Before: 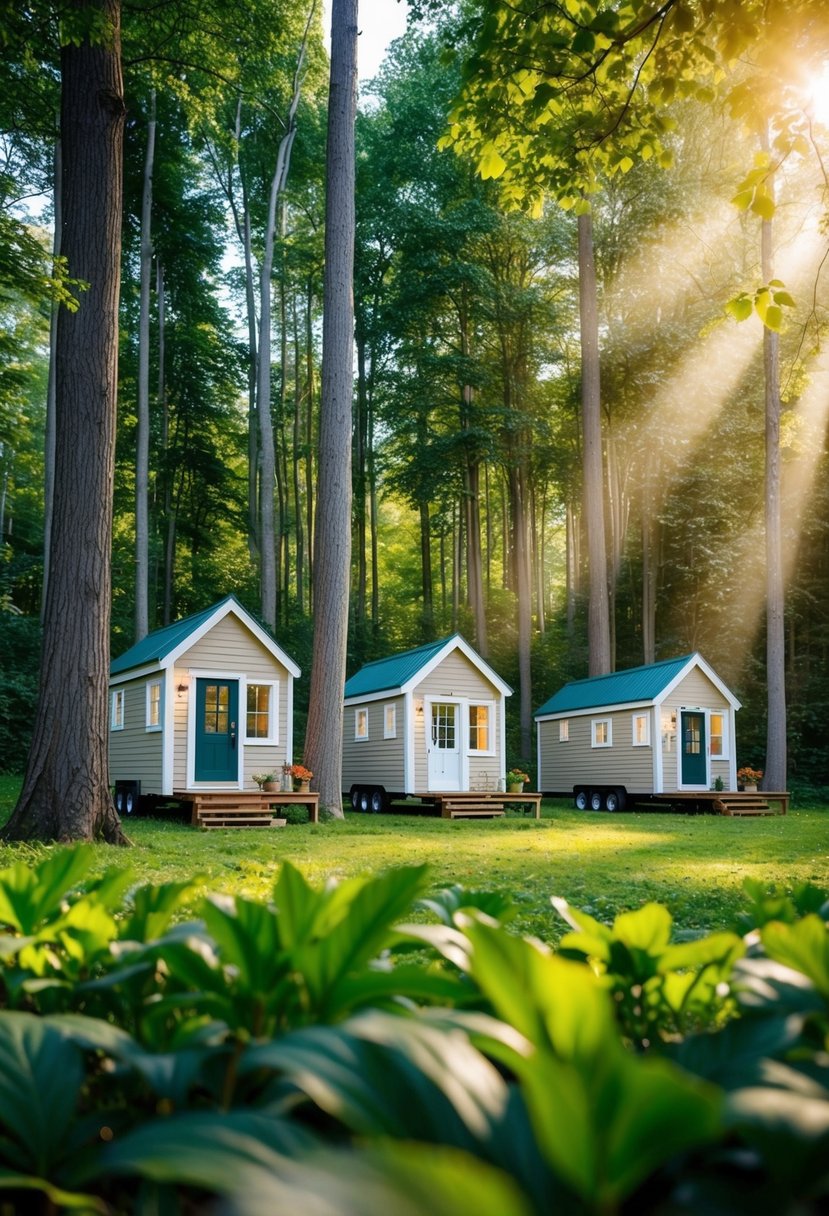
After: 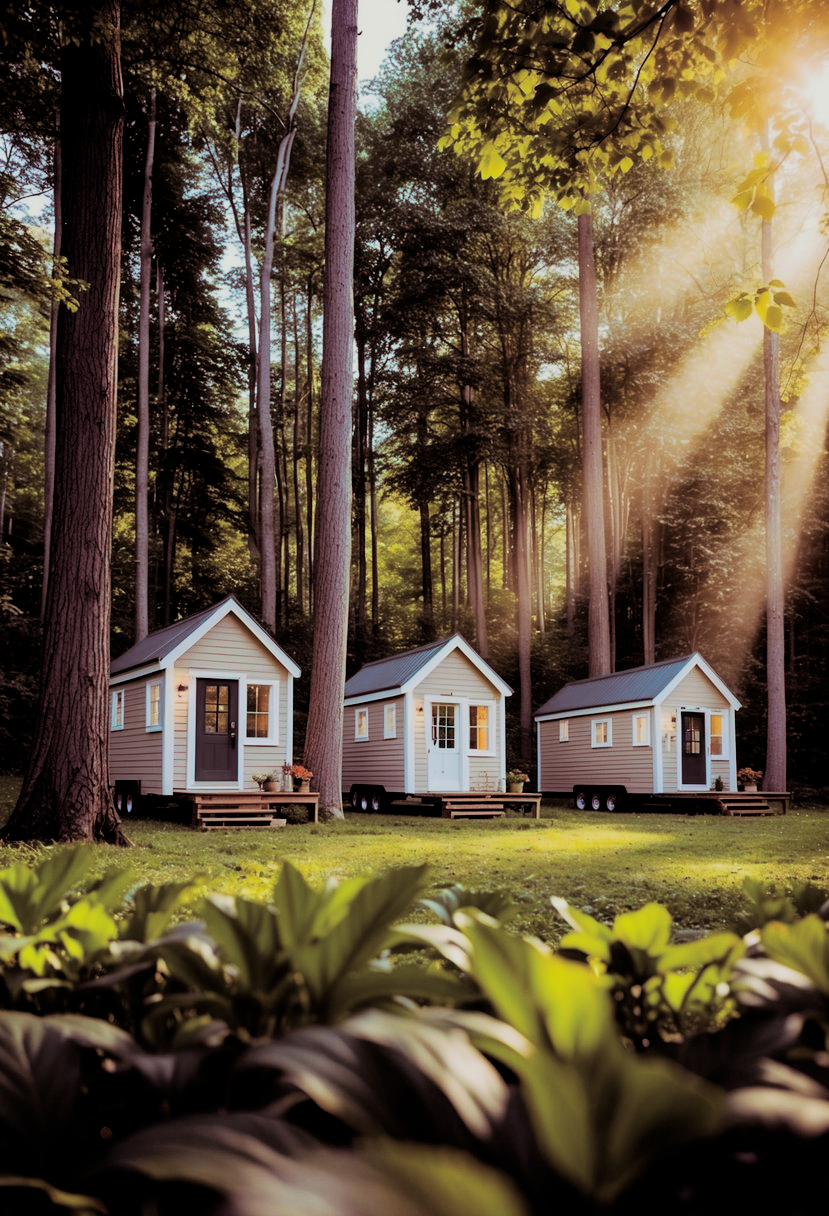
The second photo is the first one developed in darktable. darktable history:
exposure: exposure -0.021 EV, compensate highlight preservation false
filmic rgb: black relative exposure -5 EV, hardness 2.88, contrast 1.2
split-toning: on, module defaults
